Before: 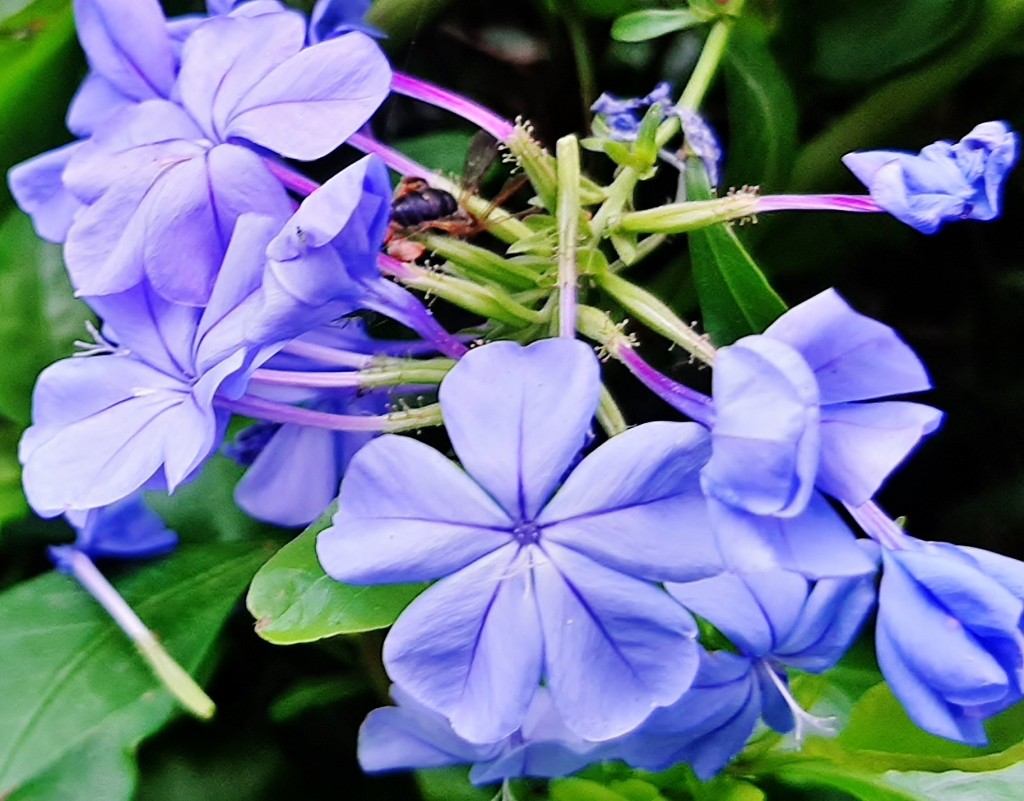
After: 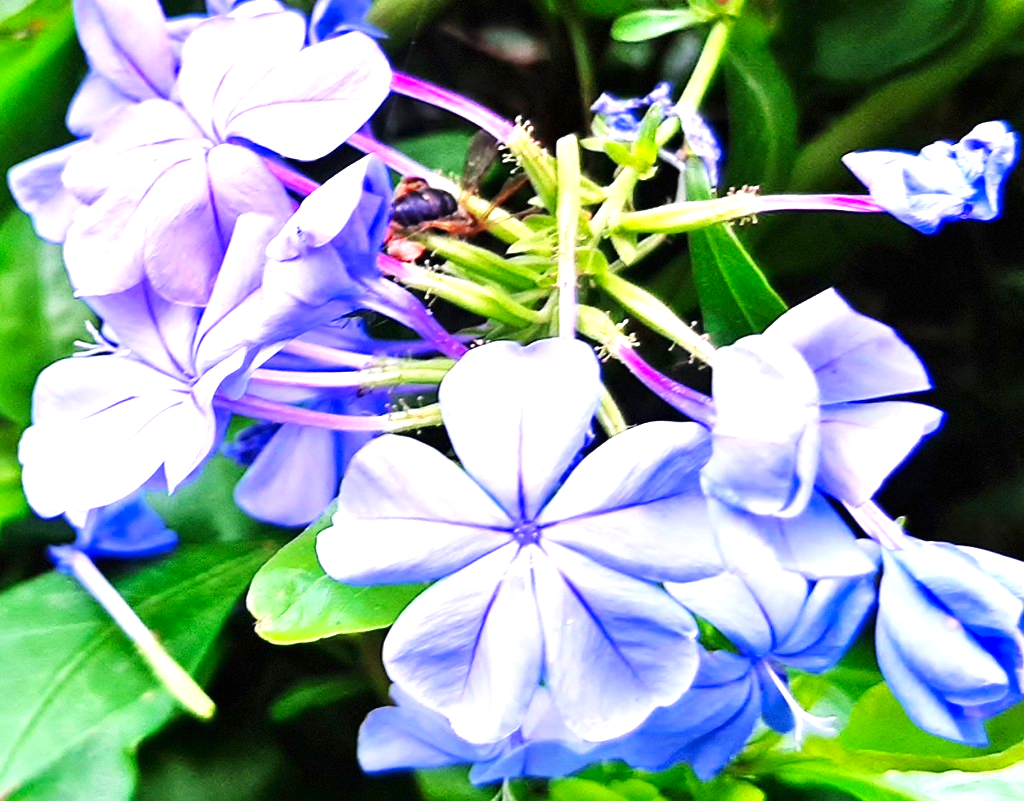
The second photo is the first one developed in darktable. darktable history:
contrast brightness saturation: saturation 0.124
exposure: black level correction 0, exposure 1.098 EV, compensate exposure bias true, compensate highlight preservation false
